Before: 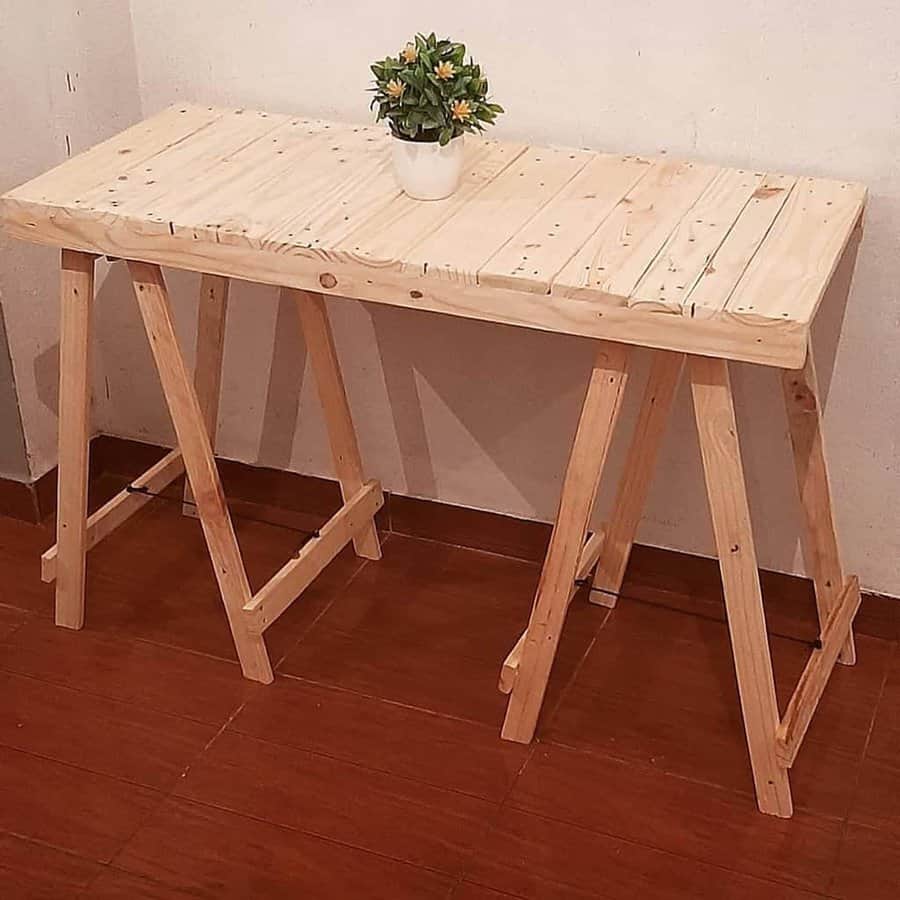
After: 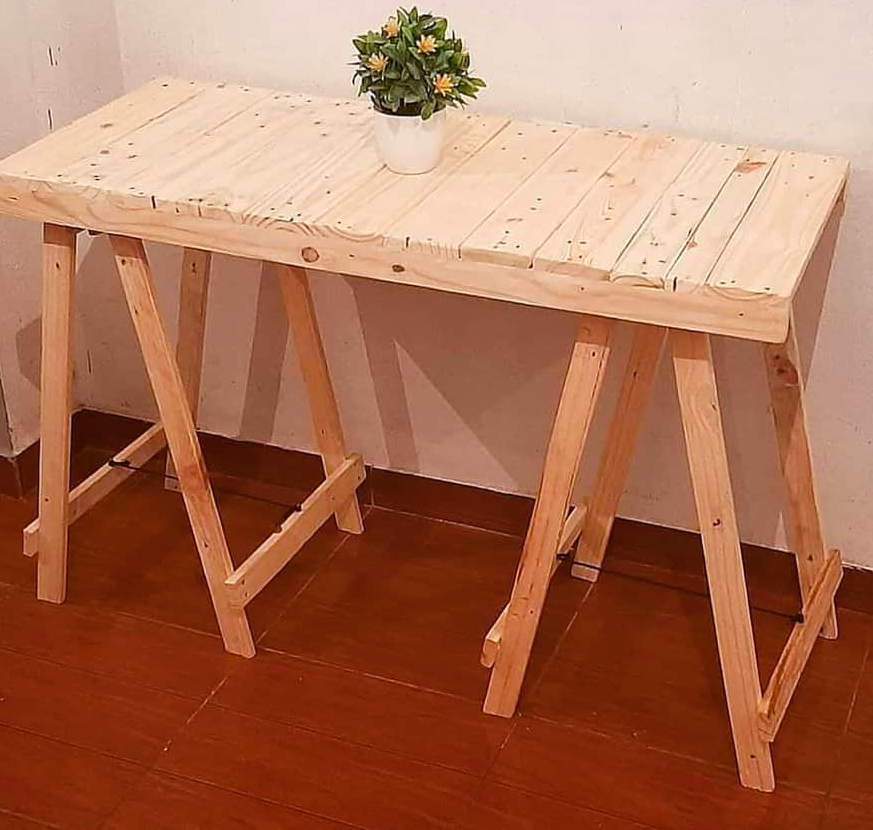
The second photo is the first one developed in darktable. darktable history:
color balance rgb: linear chroma grading › global chroma 14.778%, perceptual saturation grading › global saturation -2.352%, perceptual saturation grading › highlights -7.336%, perceptual saturation grading › mid-tones 8.621%, perceptual saturation grading › shadows 3.25%, perceptual brilliance grading › mid-tones 9.74%, perceptual brilliance grading › shadows 15.065%, global vibrance 16.658%, saturation formula JzAzBz (2021)
exposure: compensate highlight preservation false
crop: left 2.066%, top 2.898%, right 0.828%, bottom 4.85%
